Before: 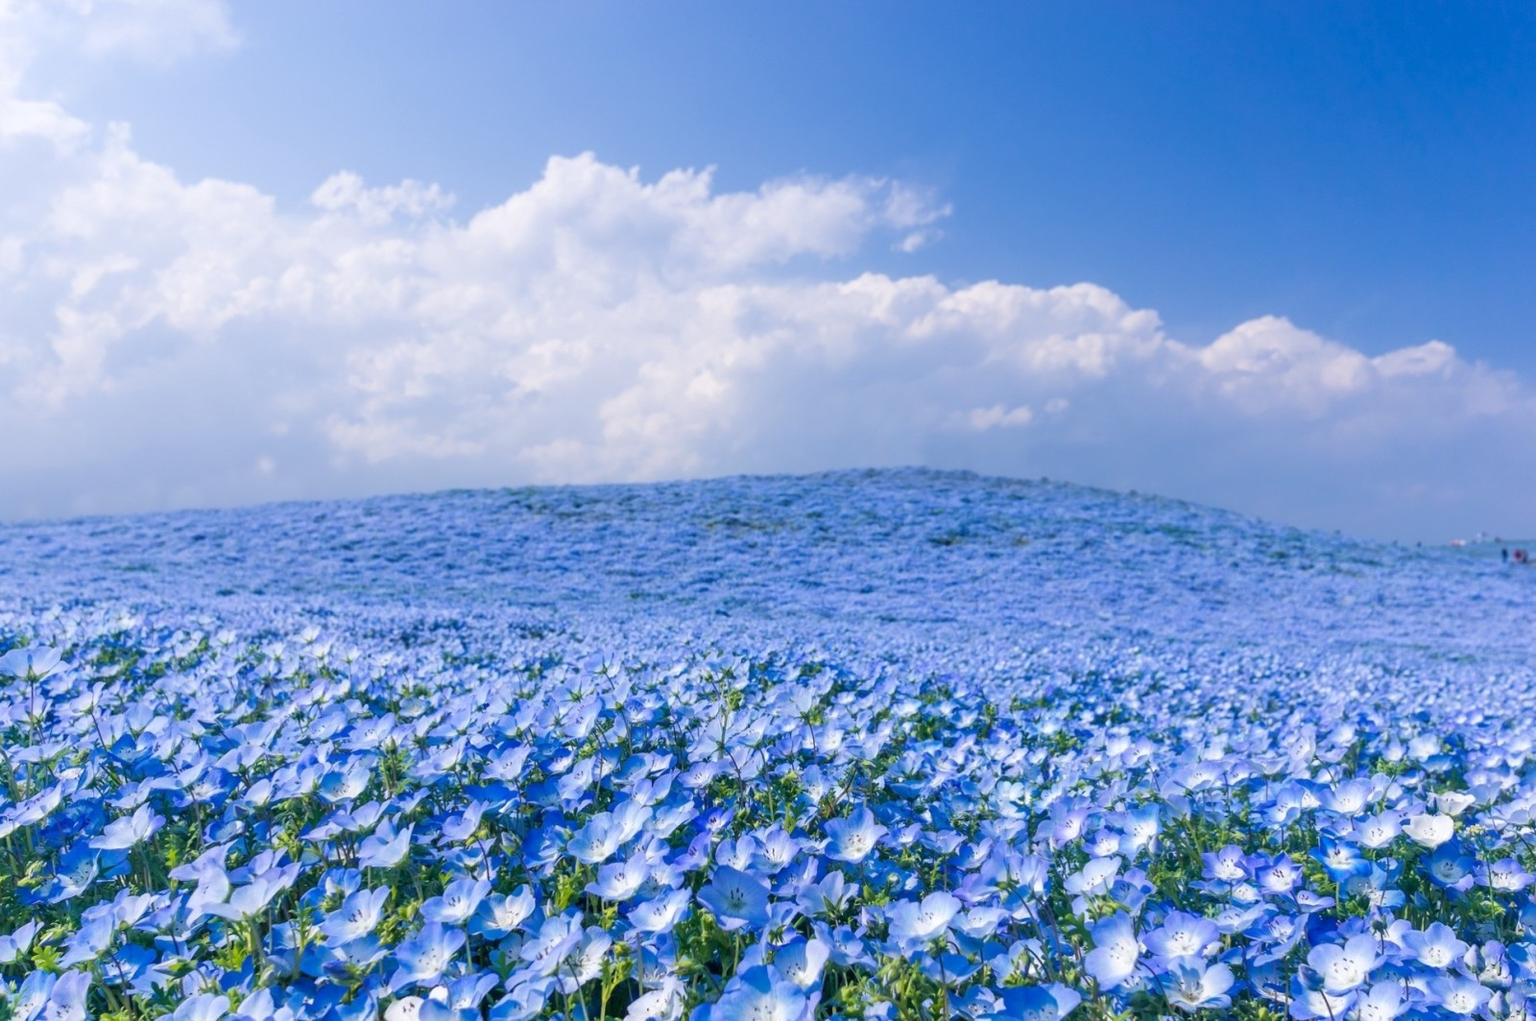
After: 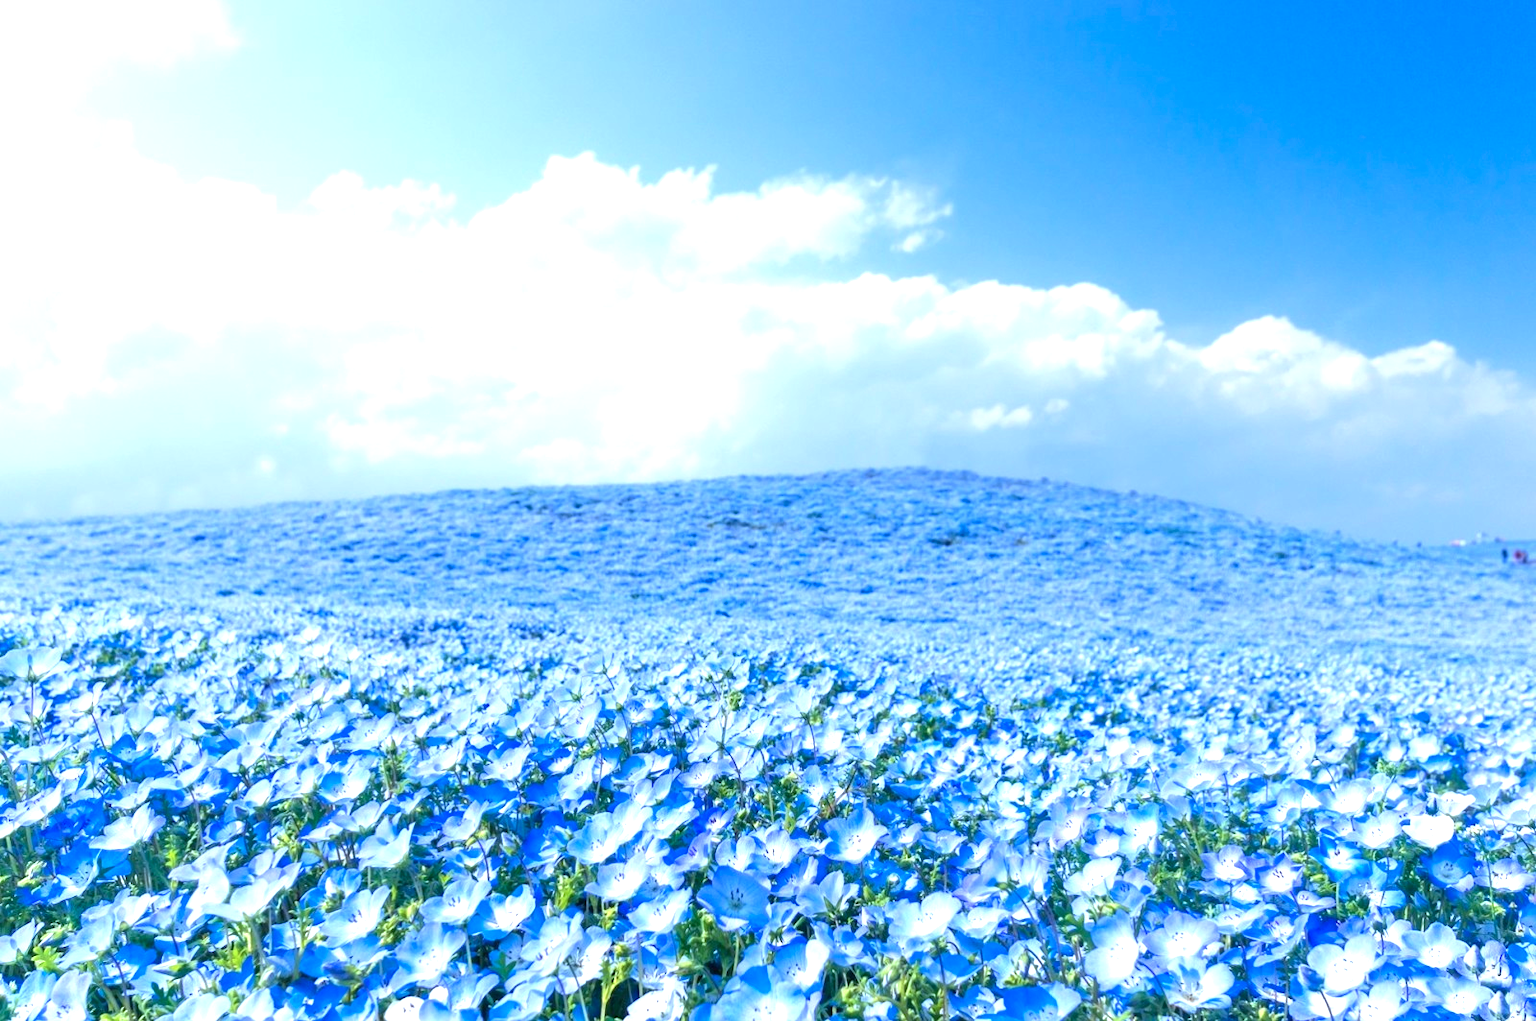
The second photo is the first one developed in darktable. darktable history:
color calibration: x 0.37, y 0.382, temperature 4303.82 K
base curve: preserve colors none
exposure: black level correction 0, exposure 1 EV, compensate exposure bias true, compensate highlight preservation false
